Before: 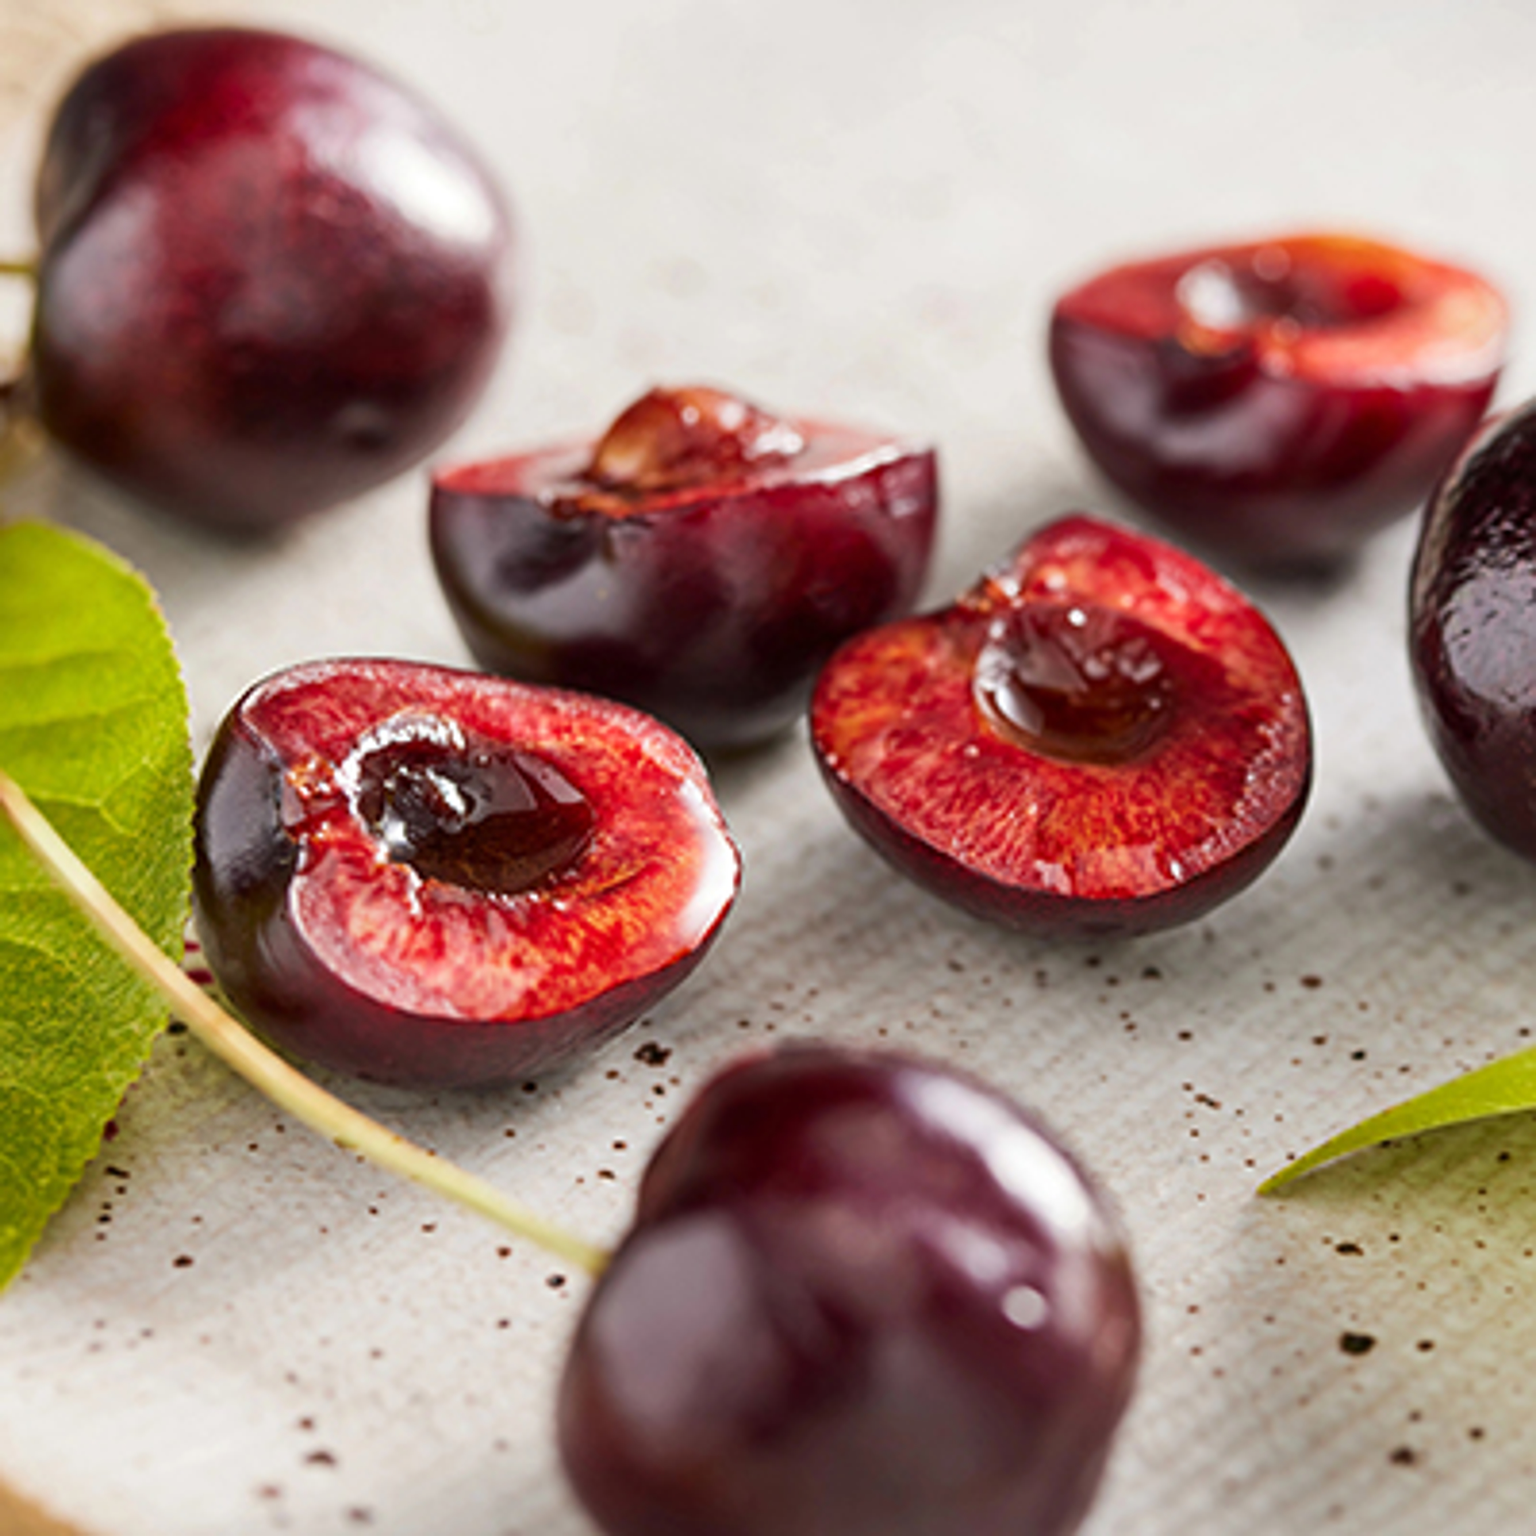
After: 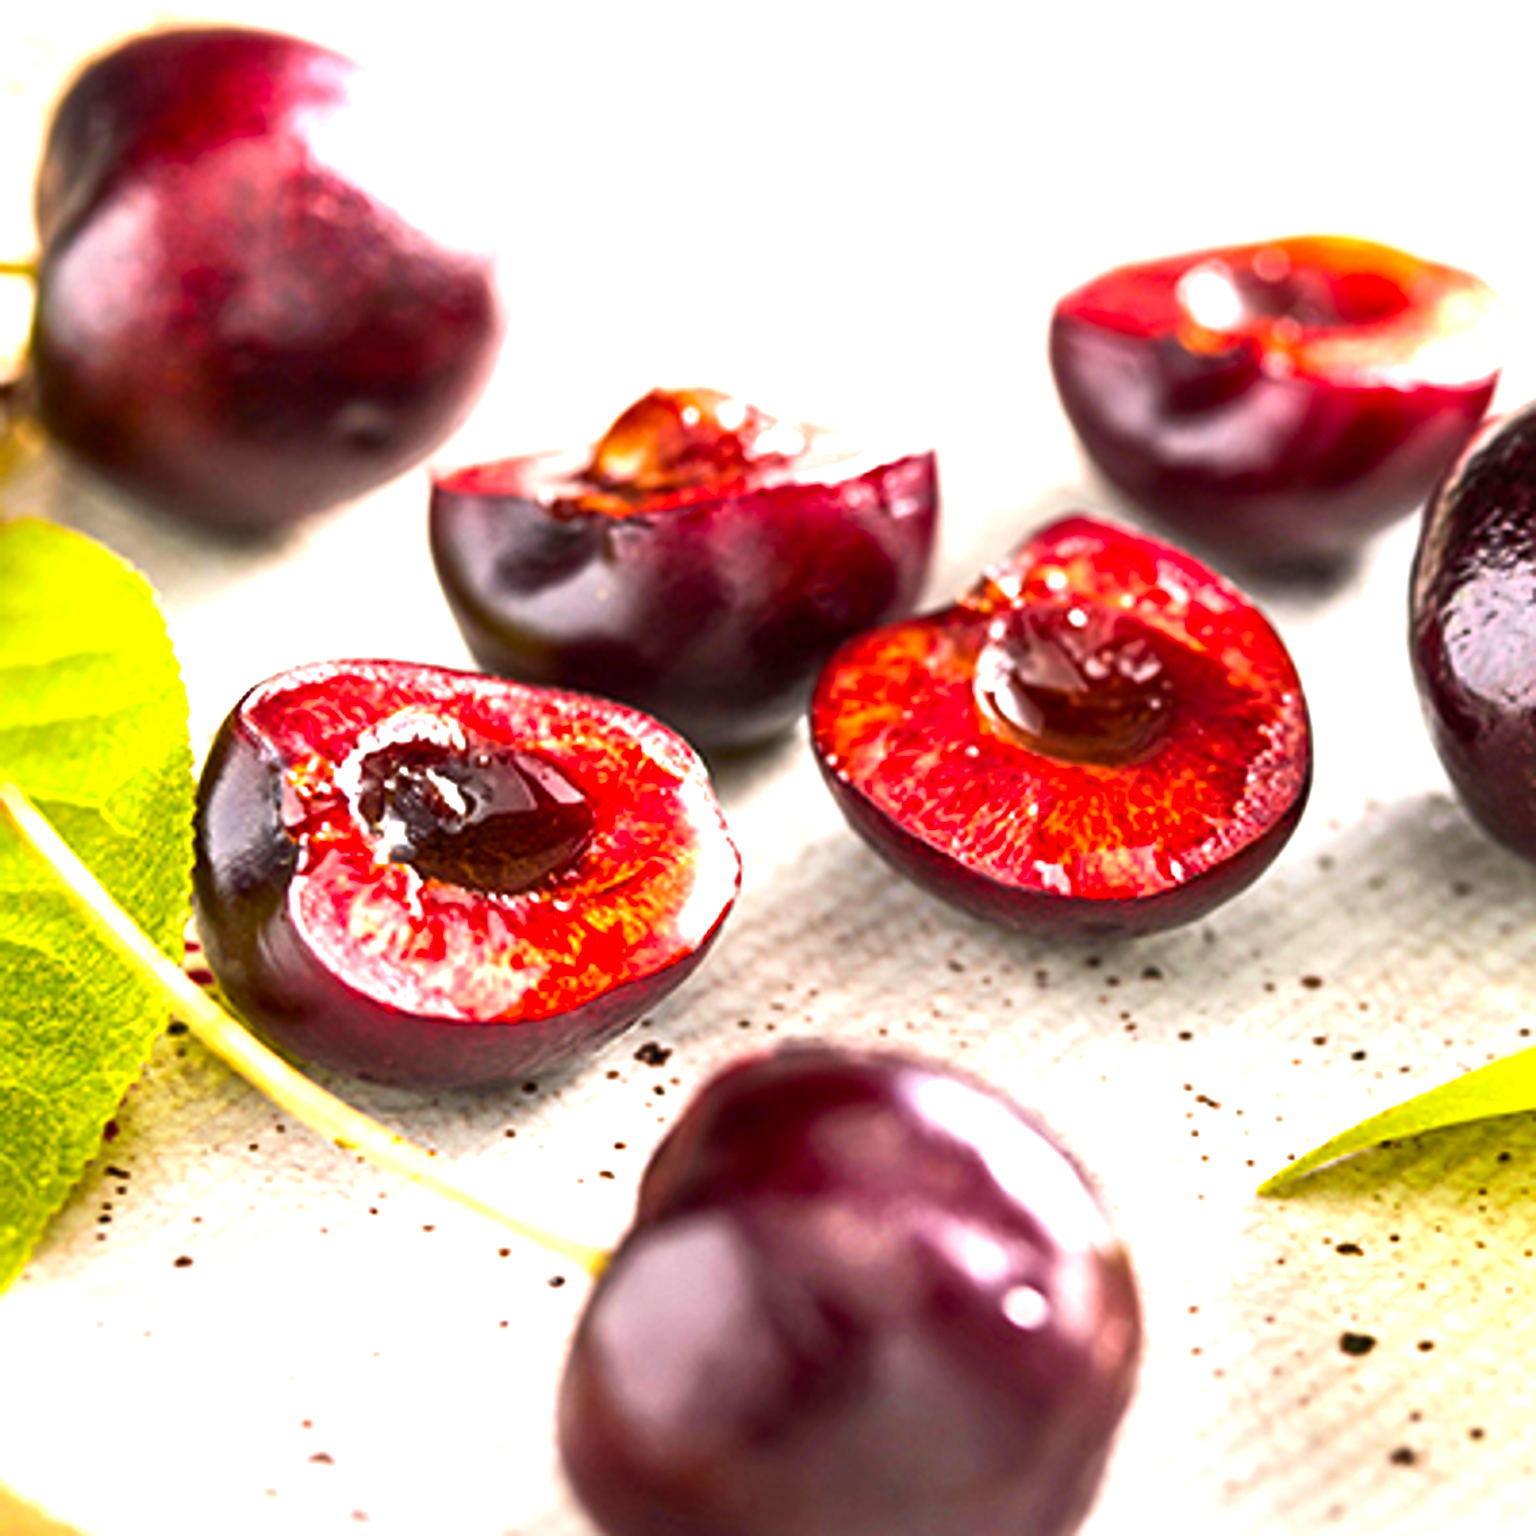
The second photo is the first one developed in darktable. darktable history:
color balance rgb: highlights gain › luminance 0.424%, highlights gain › chroma 0.347%, highlights gain › hue 41.27°, linear chroma grading › mid-tones 7.579%, perceptual saturation grading › global saturation 14.647%, perceptual brilliance grading › global brilliance 30.759%, perceptual brilliance grading › highlights 12.465%, perceptual brilliance grading › mid-tones 24.602%
